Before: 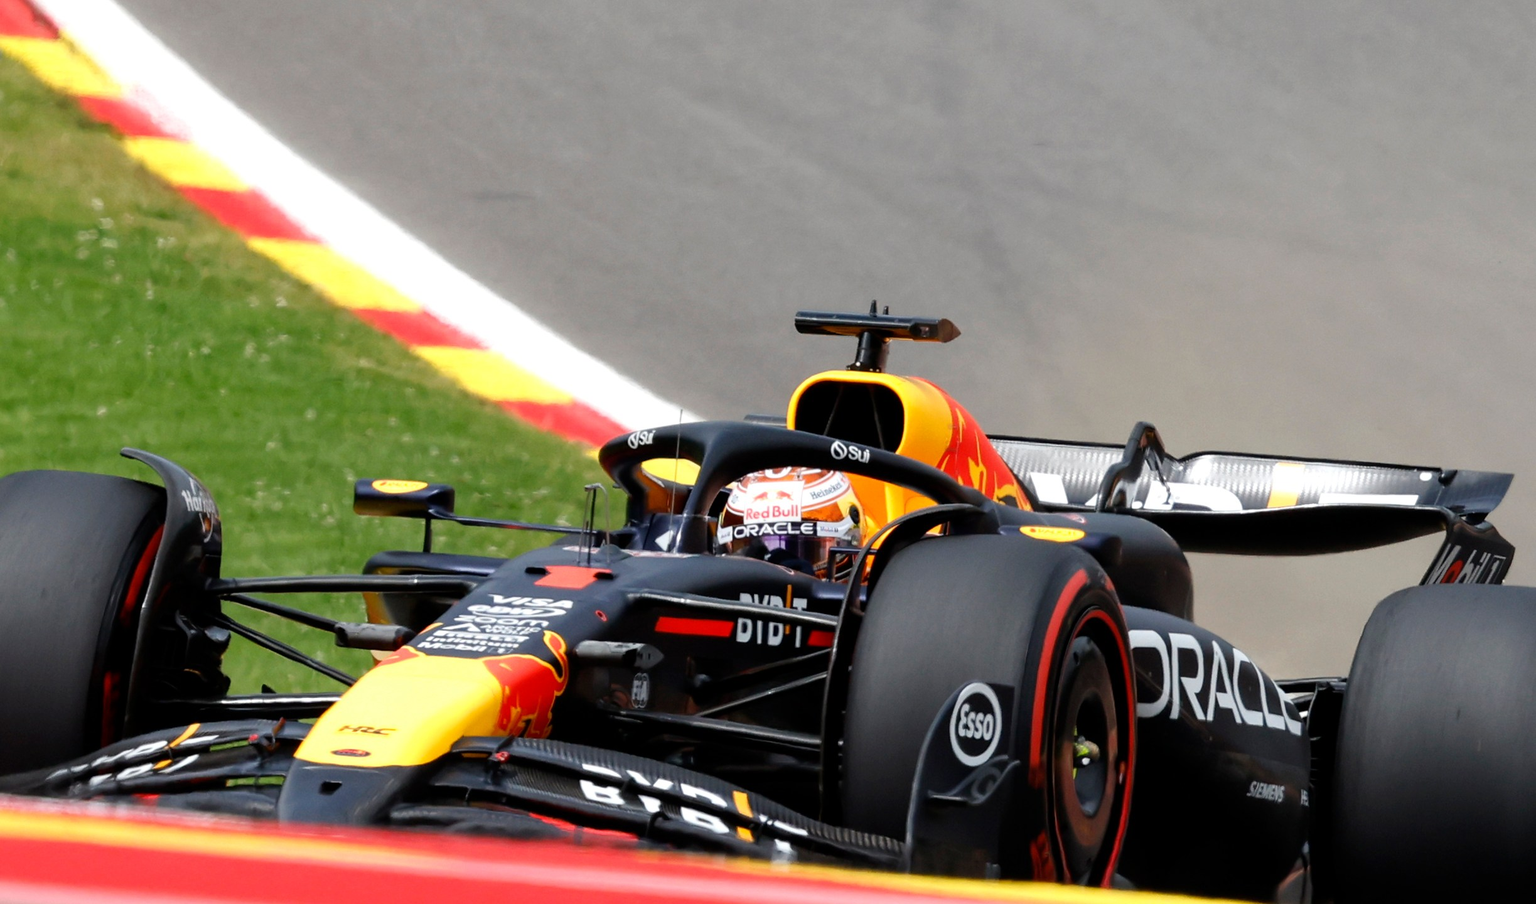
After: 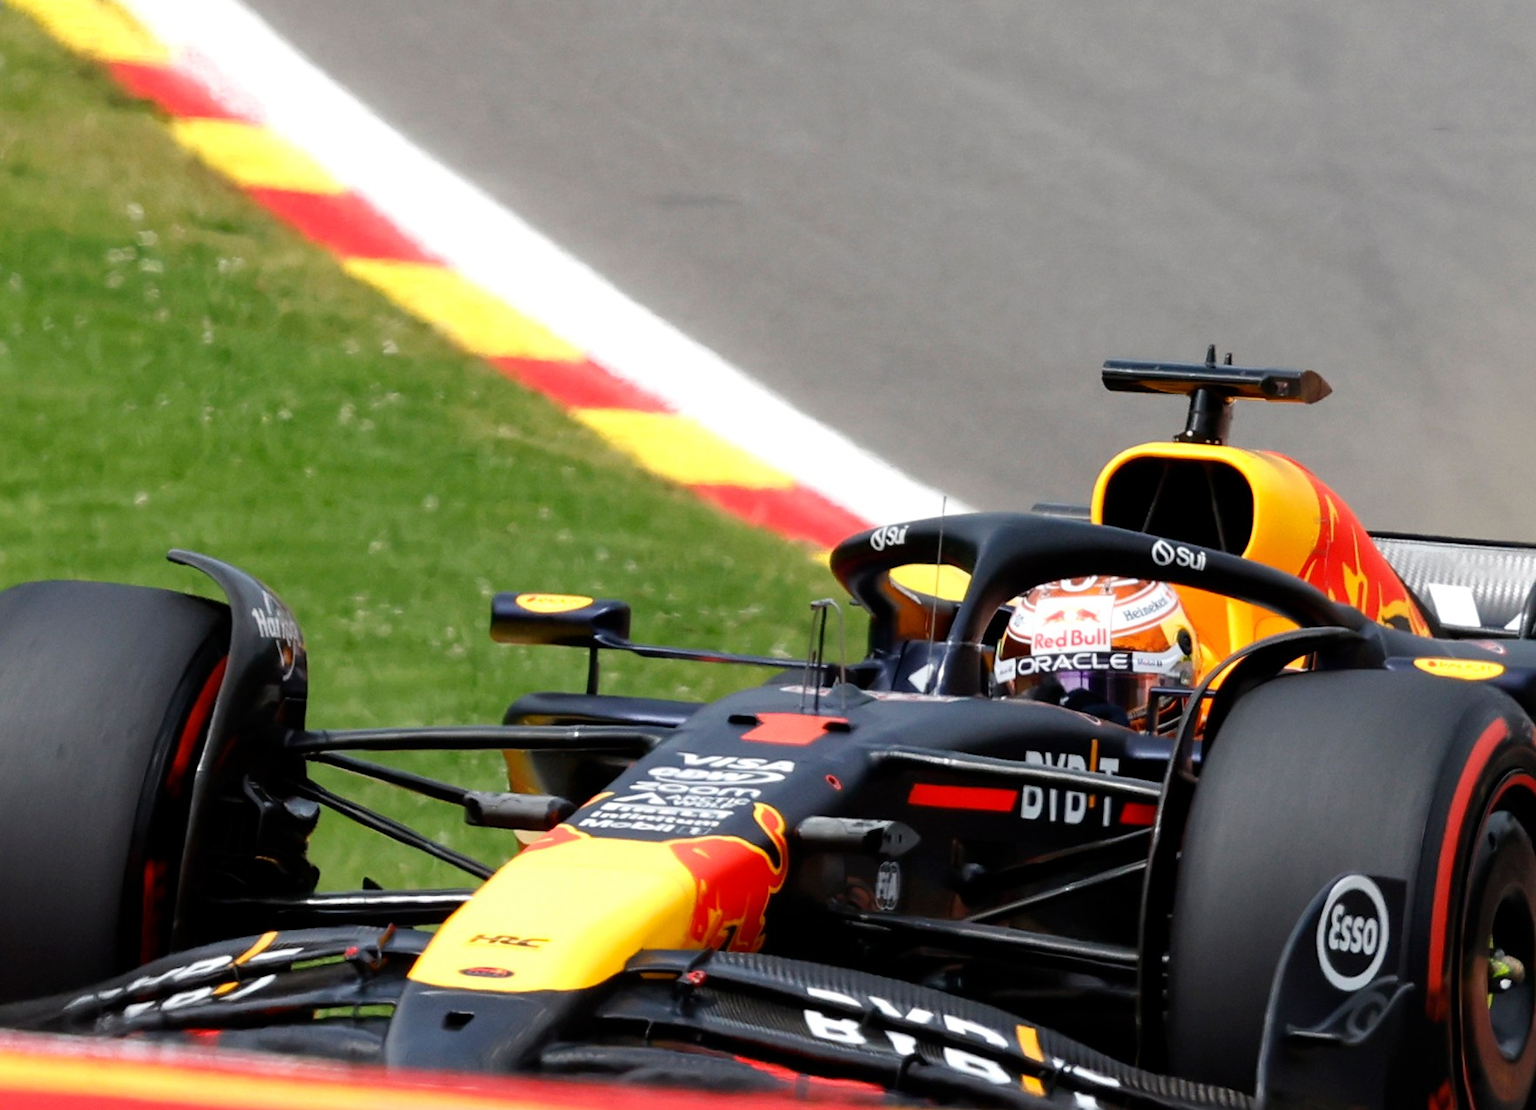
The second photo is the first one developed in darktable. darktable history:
crop: top 5.742%, right 27.838%, bottom 5.627%
